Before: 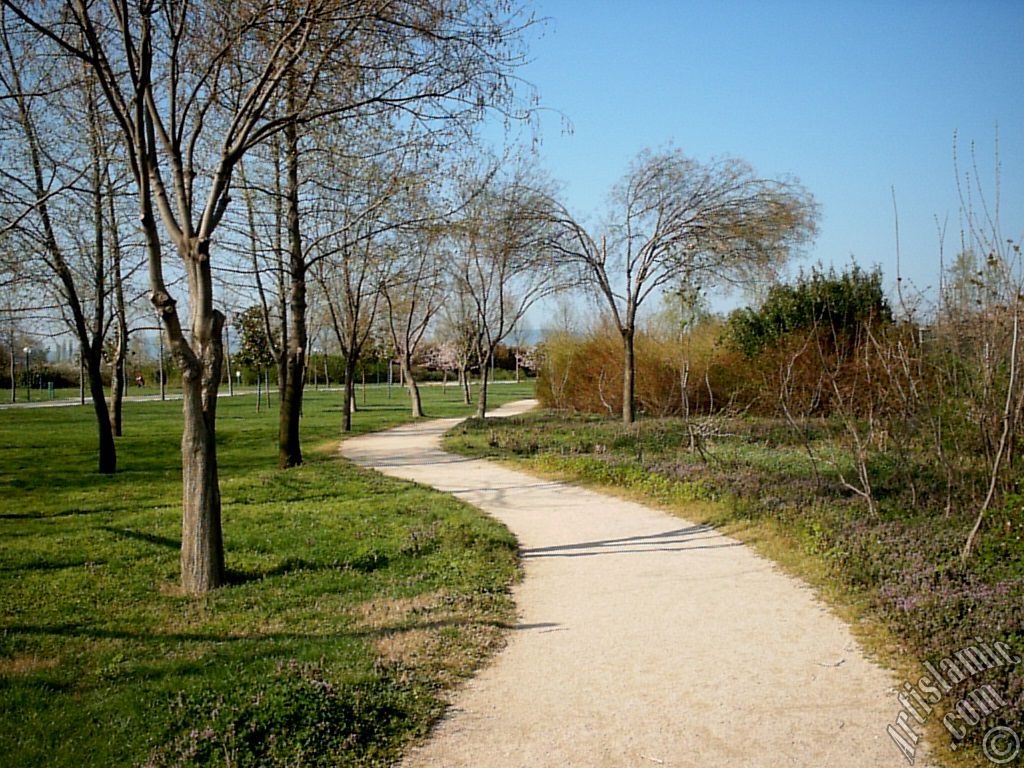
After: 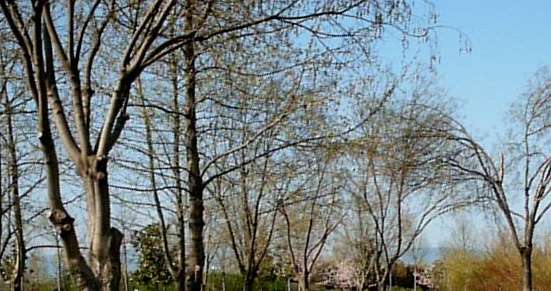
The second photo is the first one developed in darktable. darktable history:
crop: left 10.026%, top 10.727%, right 36.155%, bottom 51.271%
